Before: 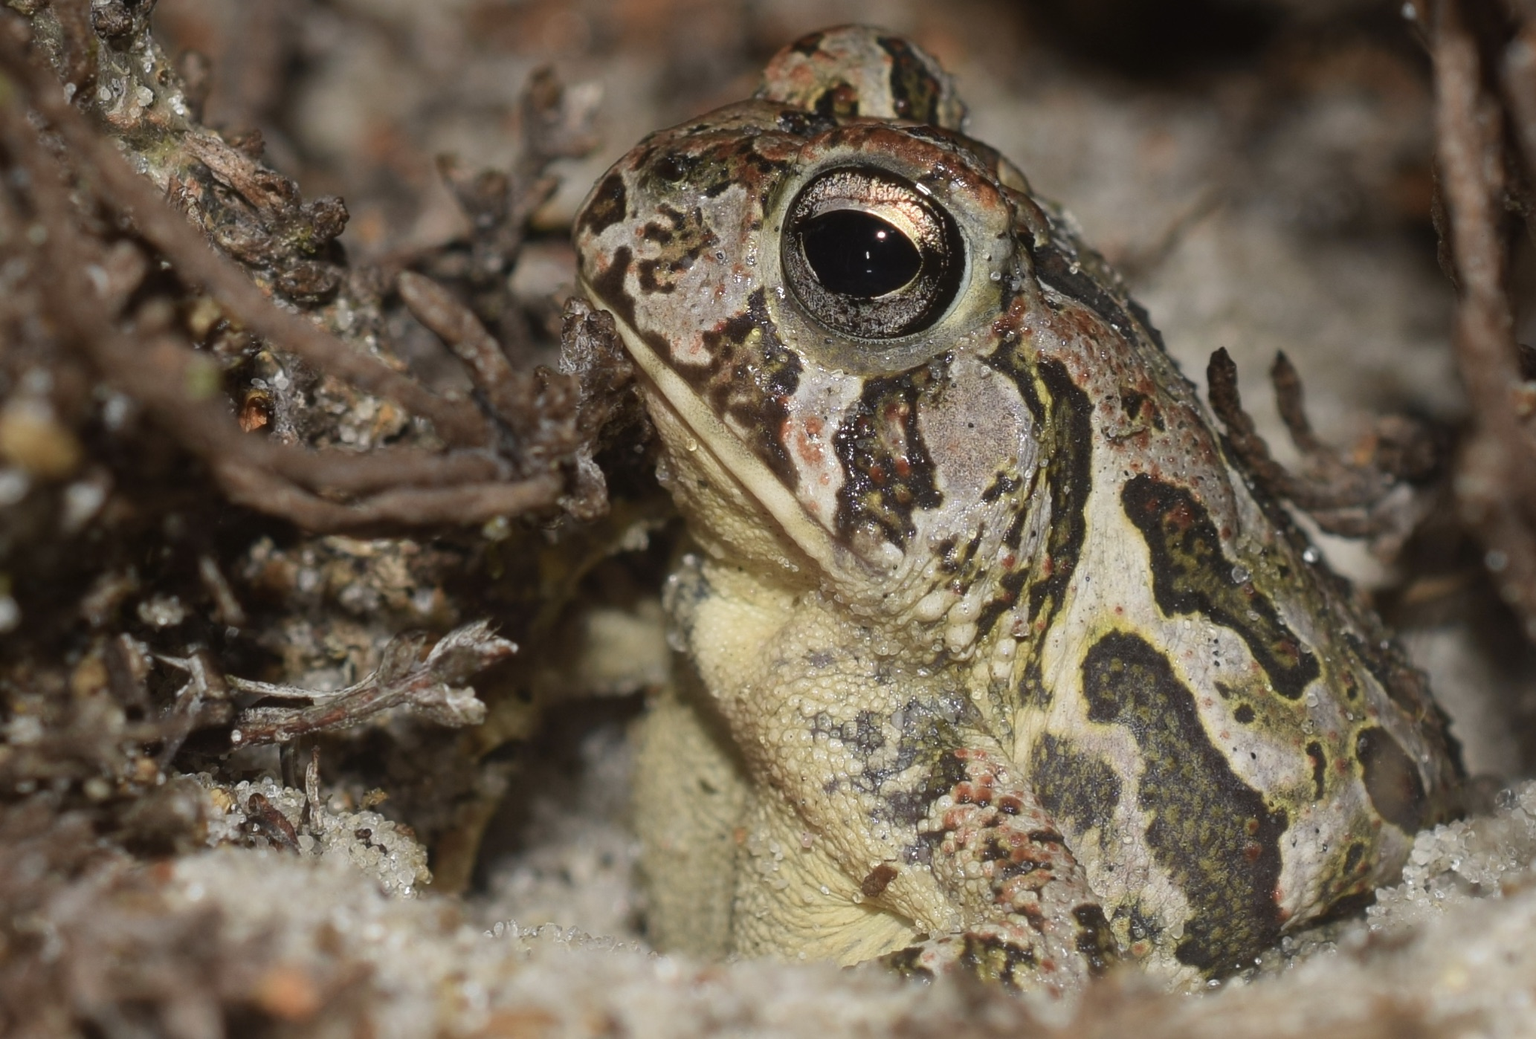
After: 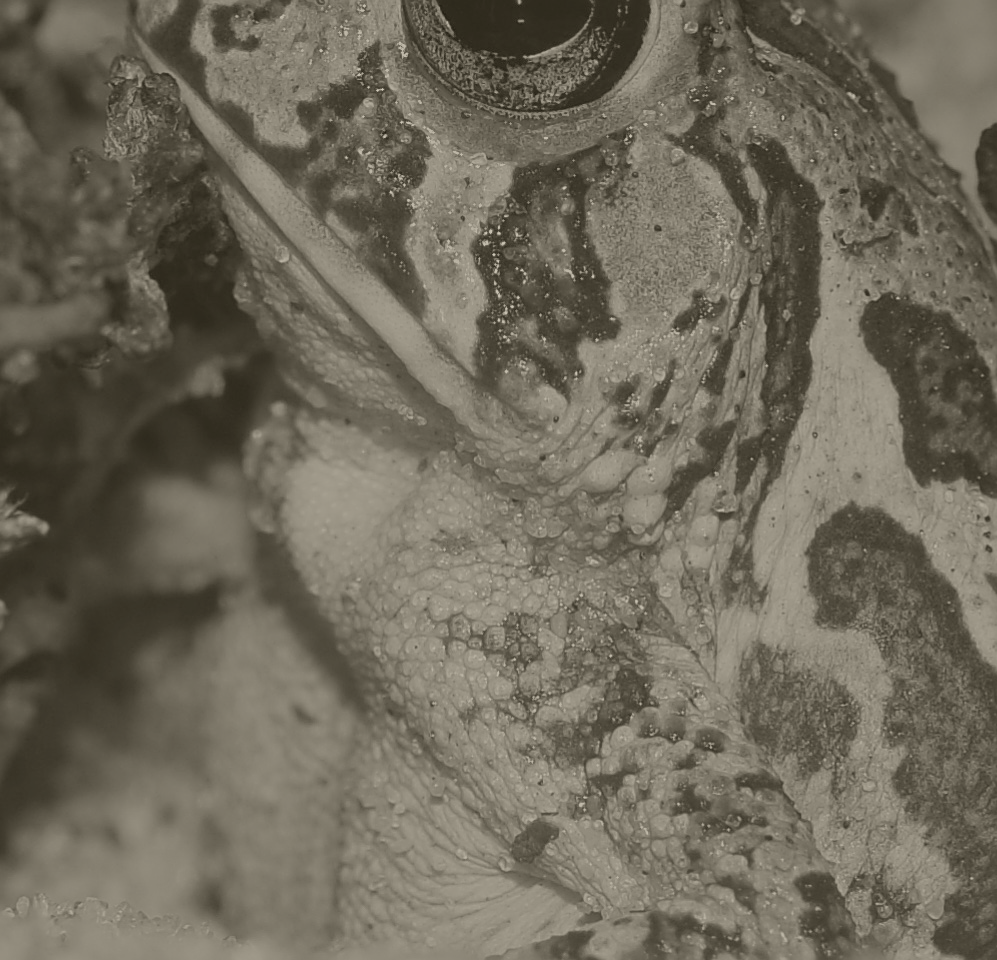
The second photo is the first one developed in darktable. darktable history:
sharpen: on, module defaults
crop: left 31.379%, top 24.658%, right 20.326%, bottom 6.628%
colorize: hue 41.44°, saturation 22%, source mix 60%, lightness 10.61%
contrast brightness saturation: contrast 0.07, brightness 0.18, saturation 0.4
